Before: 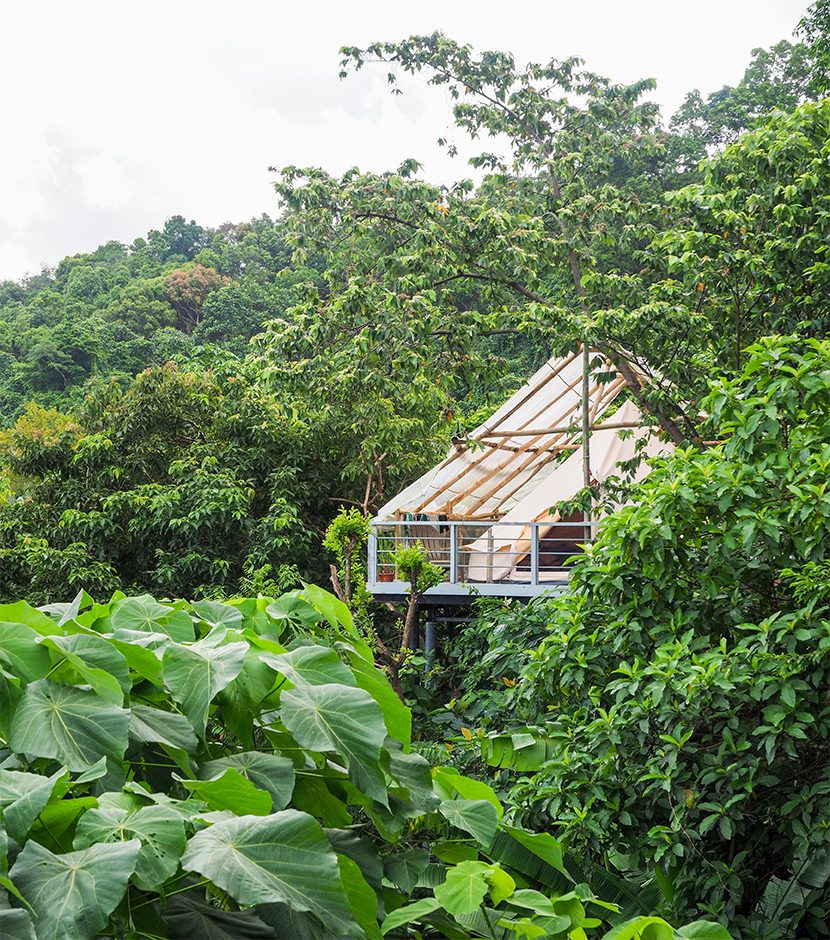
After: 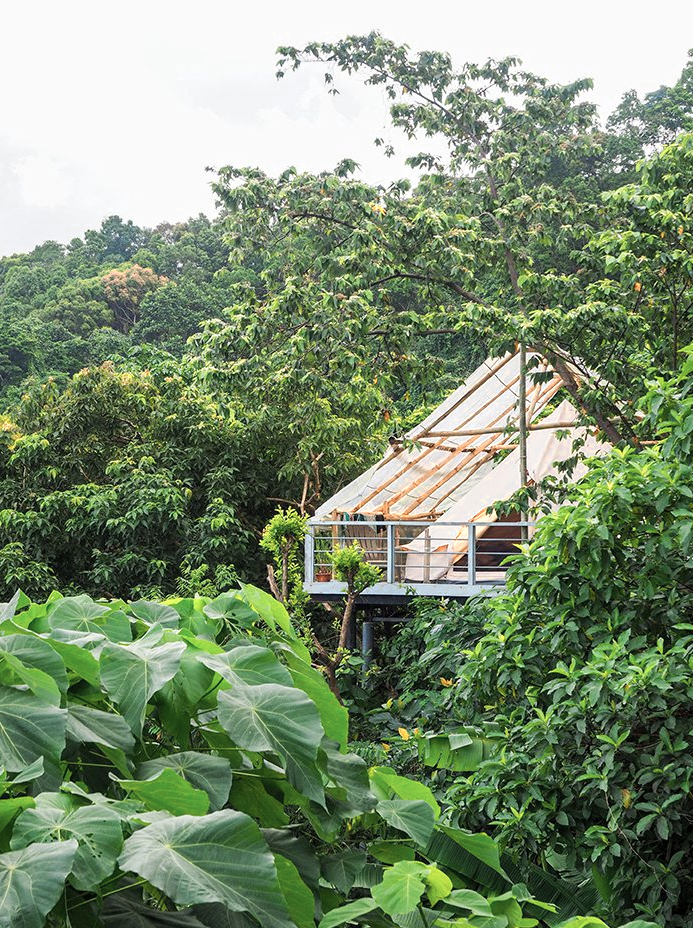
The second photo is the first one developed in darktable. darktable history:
color zones: curves: ch0 [(0.018, 0.548) (0.197, 0.654) (0.425, 0.447) (0.605, 0.658) (0.732, 0.579)]; ch1 [(0.105, 0.531) (0.224, 0.531) (0.386, 0.39) (0.618, 0.456) (0.732, 0.456) (0.956, 0.421)]; ch2 [(0.039, 0.583) (0.215, 0.465) (0.399, 0.544) (0.465, 0.548) (0.614, 0.447) (0.724, 0.43) (0.882, 0.623) (0.956, 0.632)]
crop: left 7.598%, right 7.873%
shadows and highlights: shadows 30.86, highlights 0, soften with gaussian
